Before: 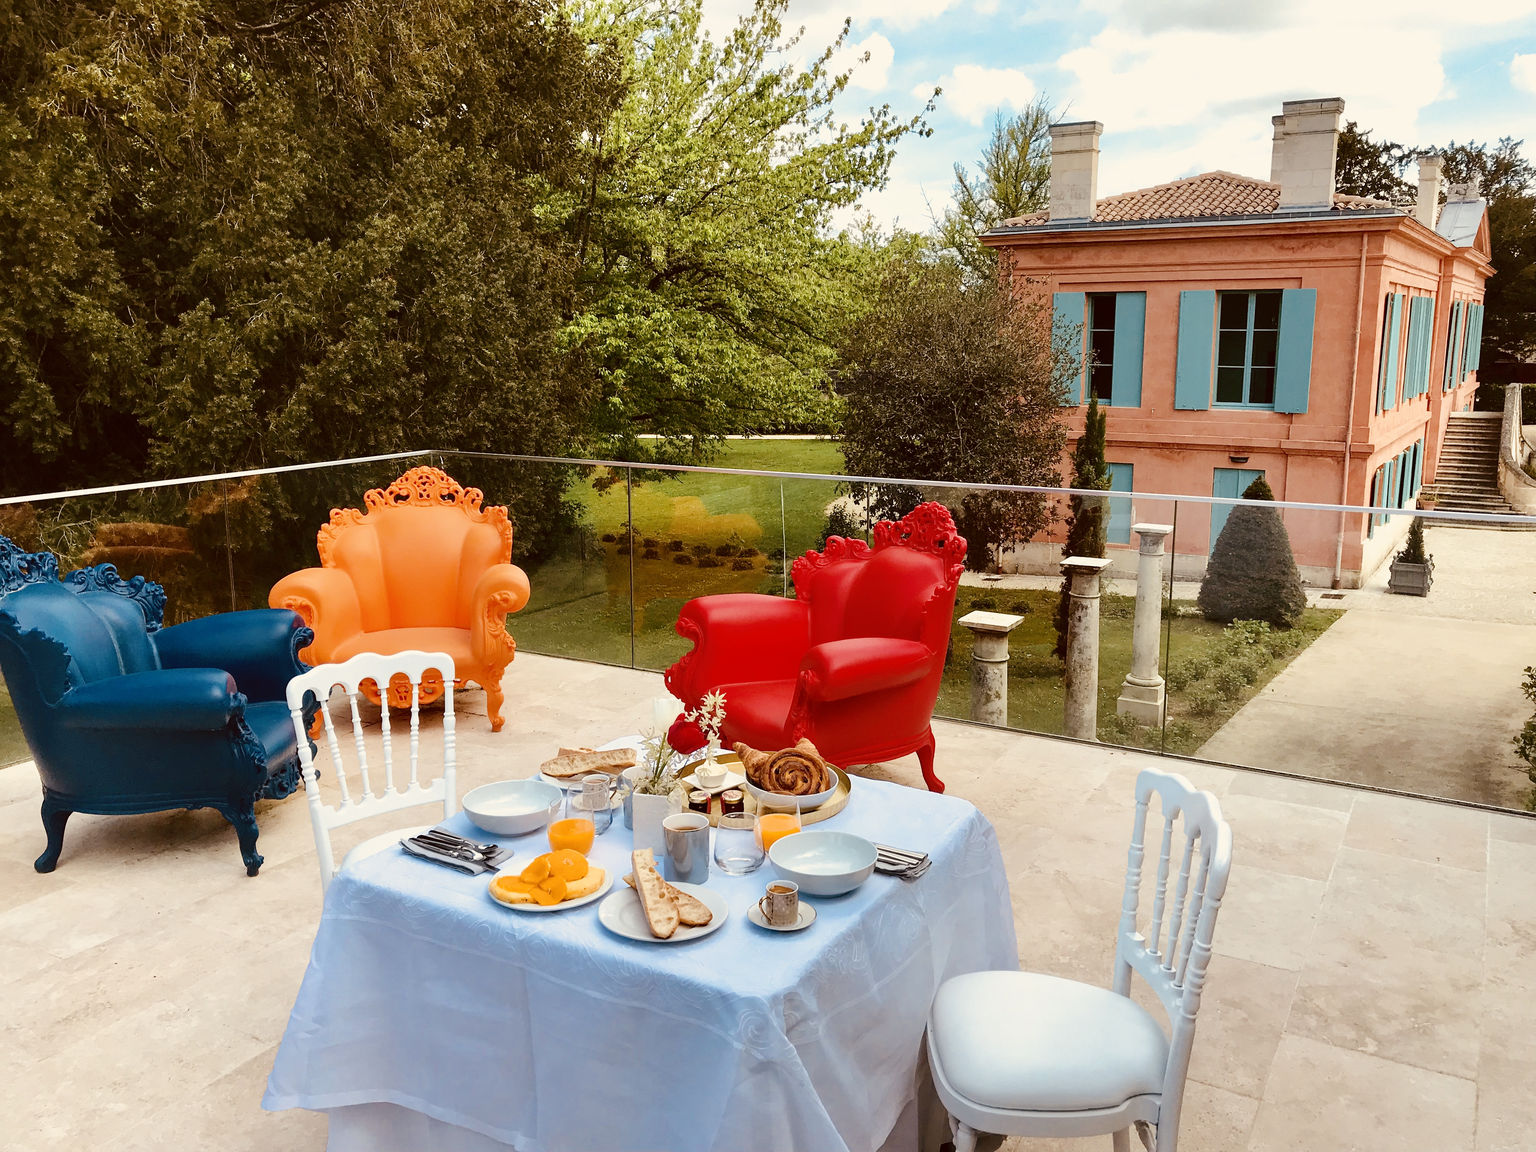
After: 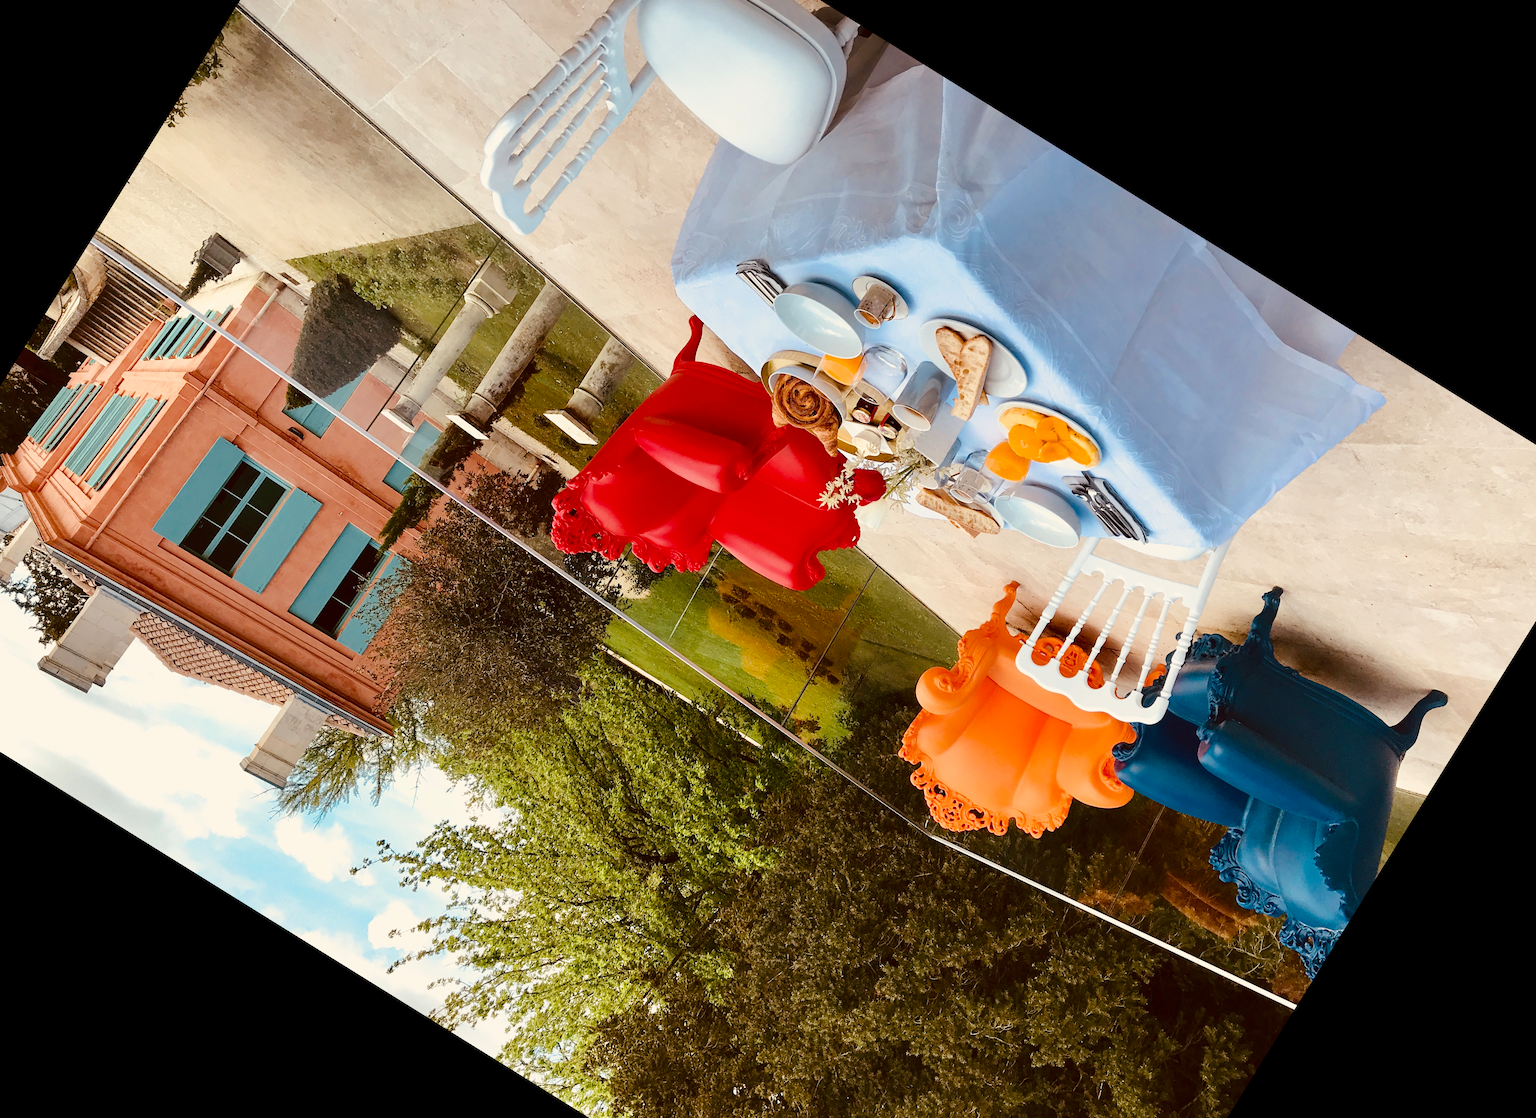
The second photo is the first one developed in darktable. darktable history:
crop and rotate: angle 148.15°, left 9.199%, top 15.623%, right 4.392%, bottom 17.077%
